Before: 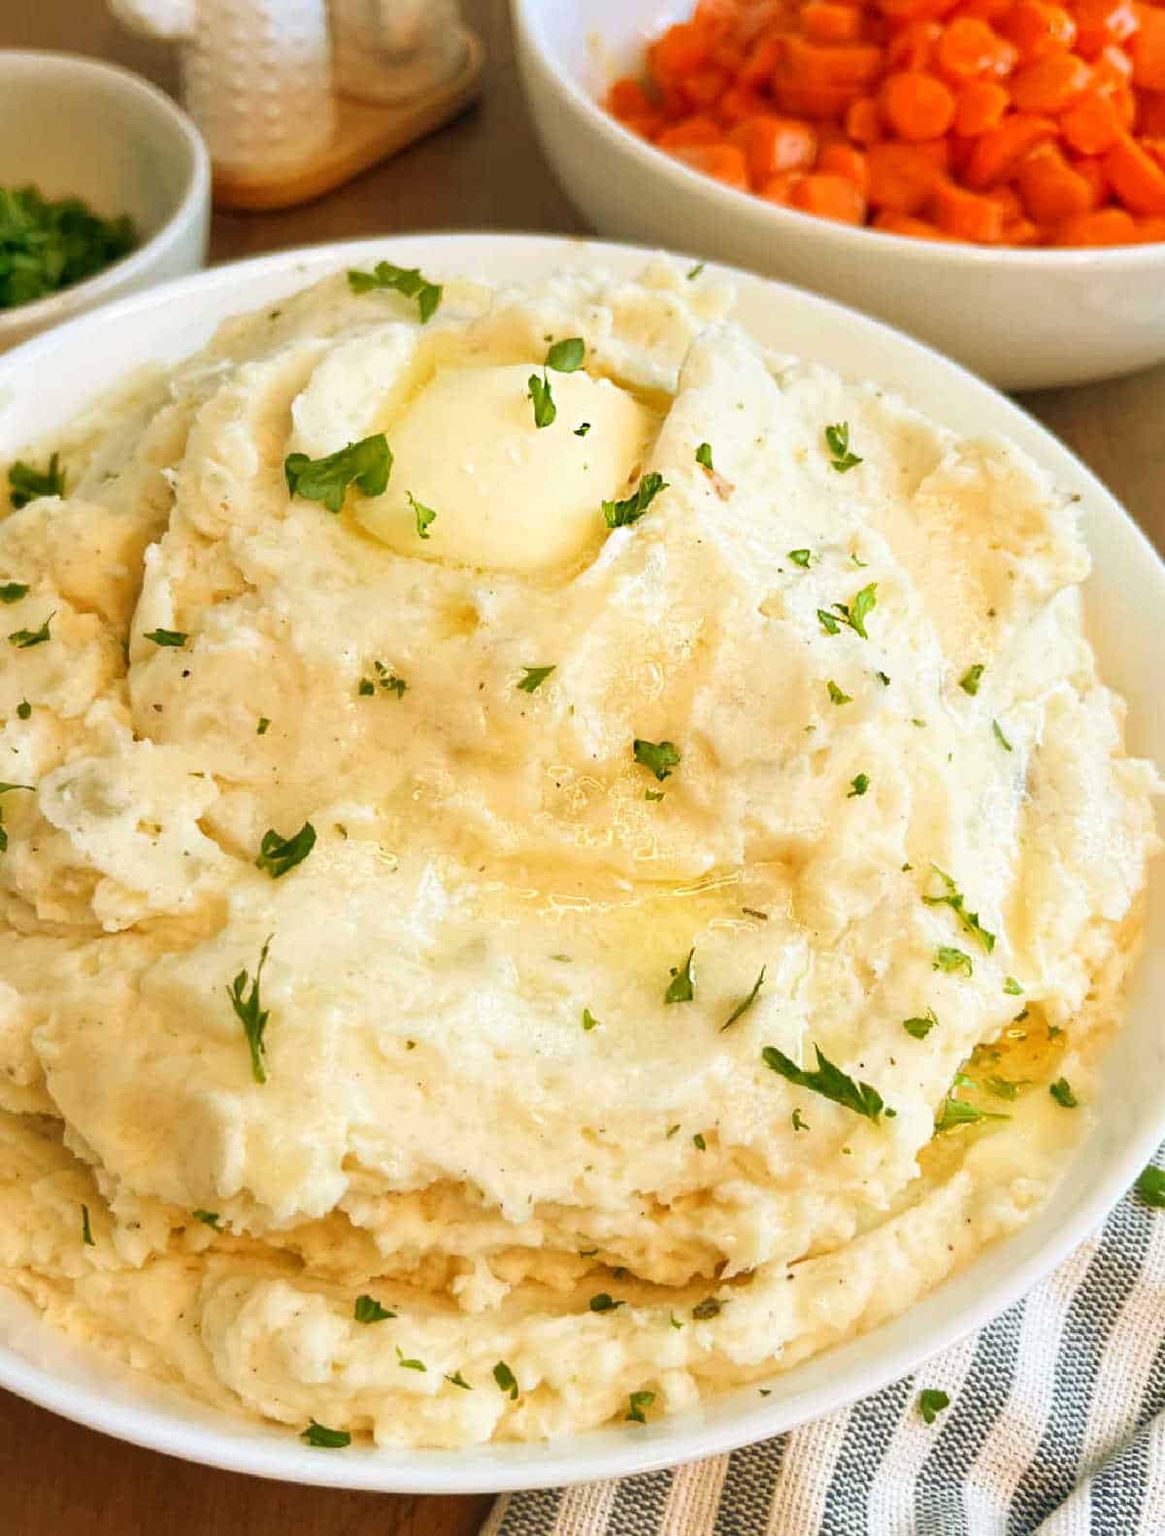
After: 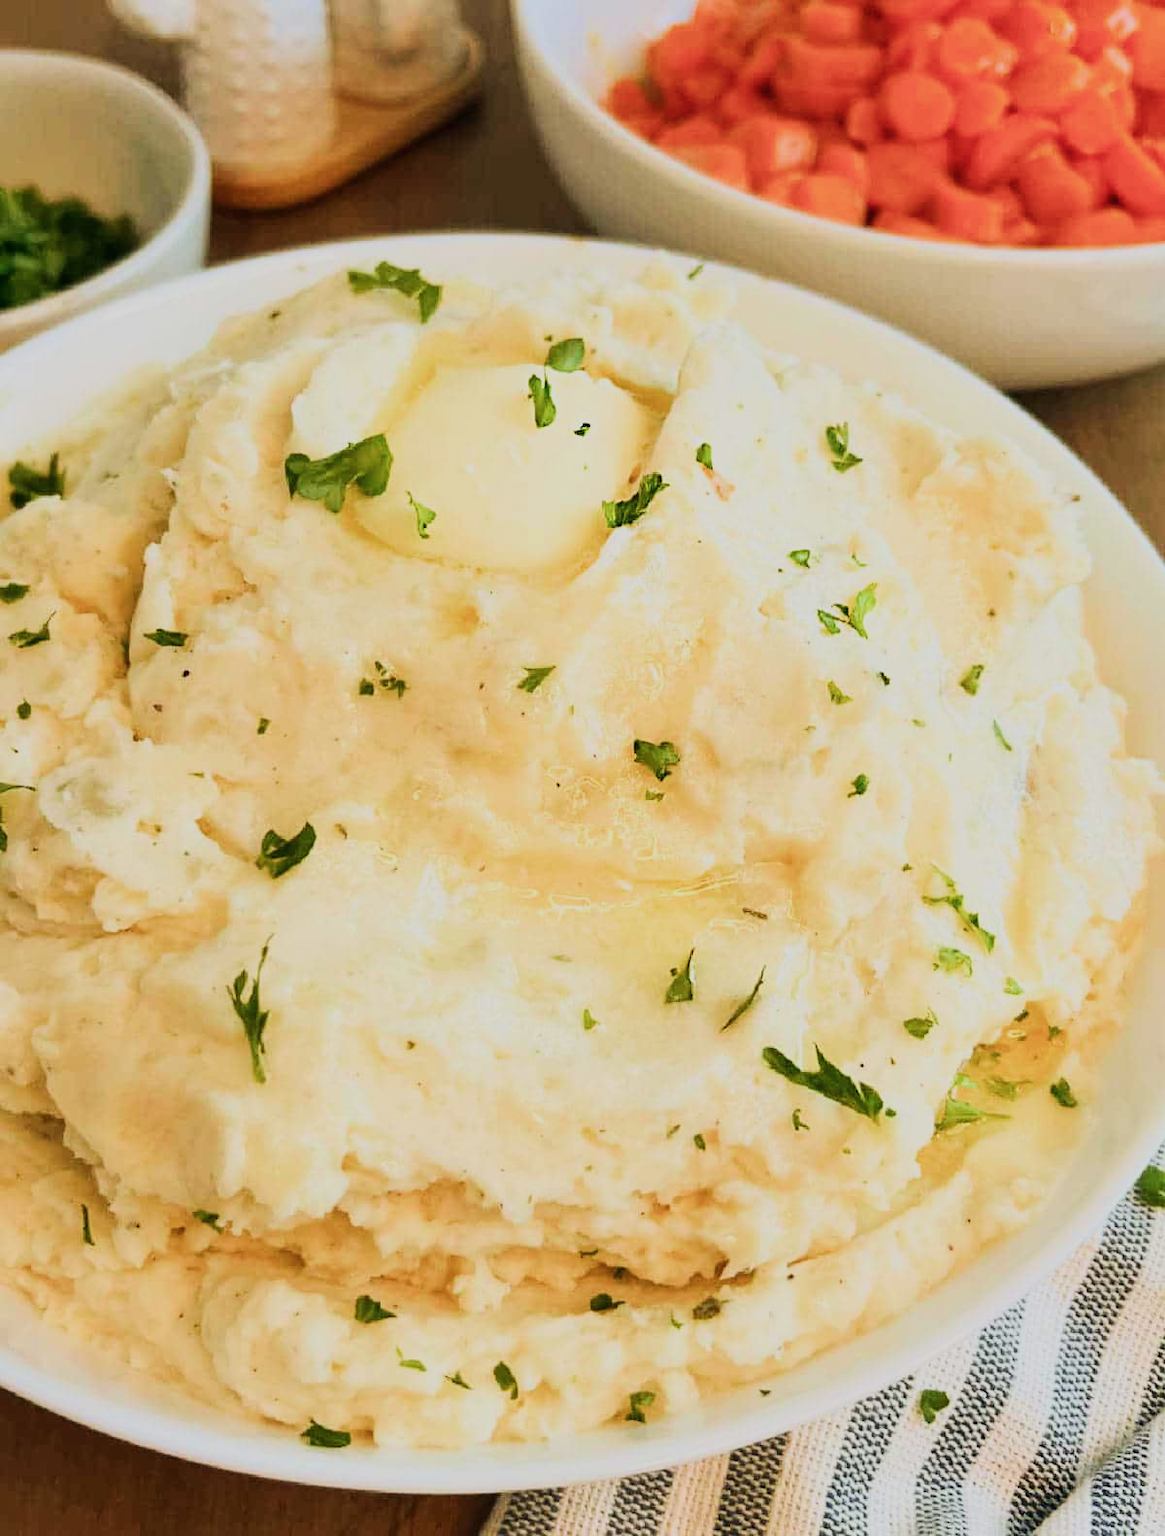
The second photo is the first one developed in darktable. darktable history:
filmic rgb: black relative exposure -16 EV, white relative exposure 6.28 EV, hardness 5.05, contrast 1.342, color science v5 (2021), contrast in shadows safe, contrast in highlights safe, enable highlight reconstruction true
